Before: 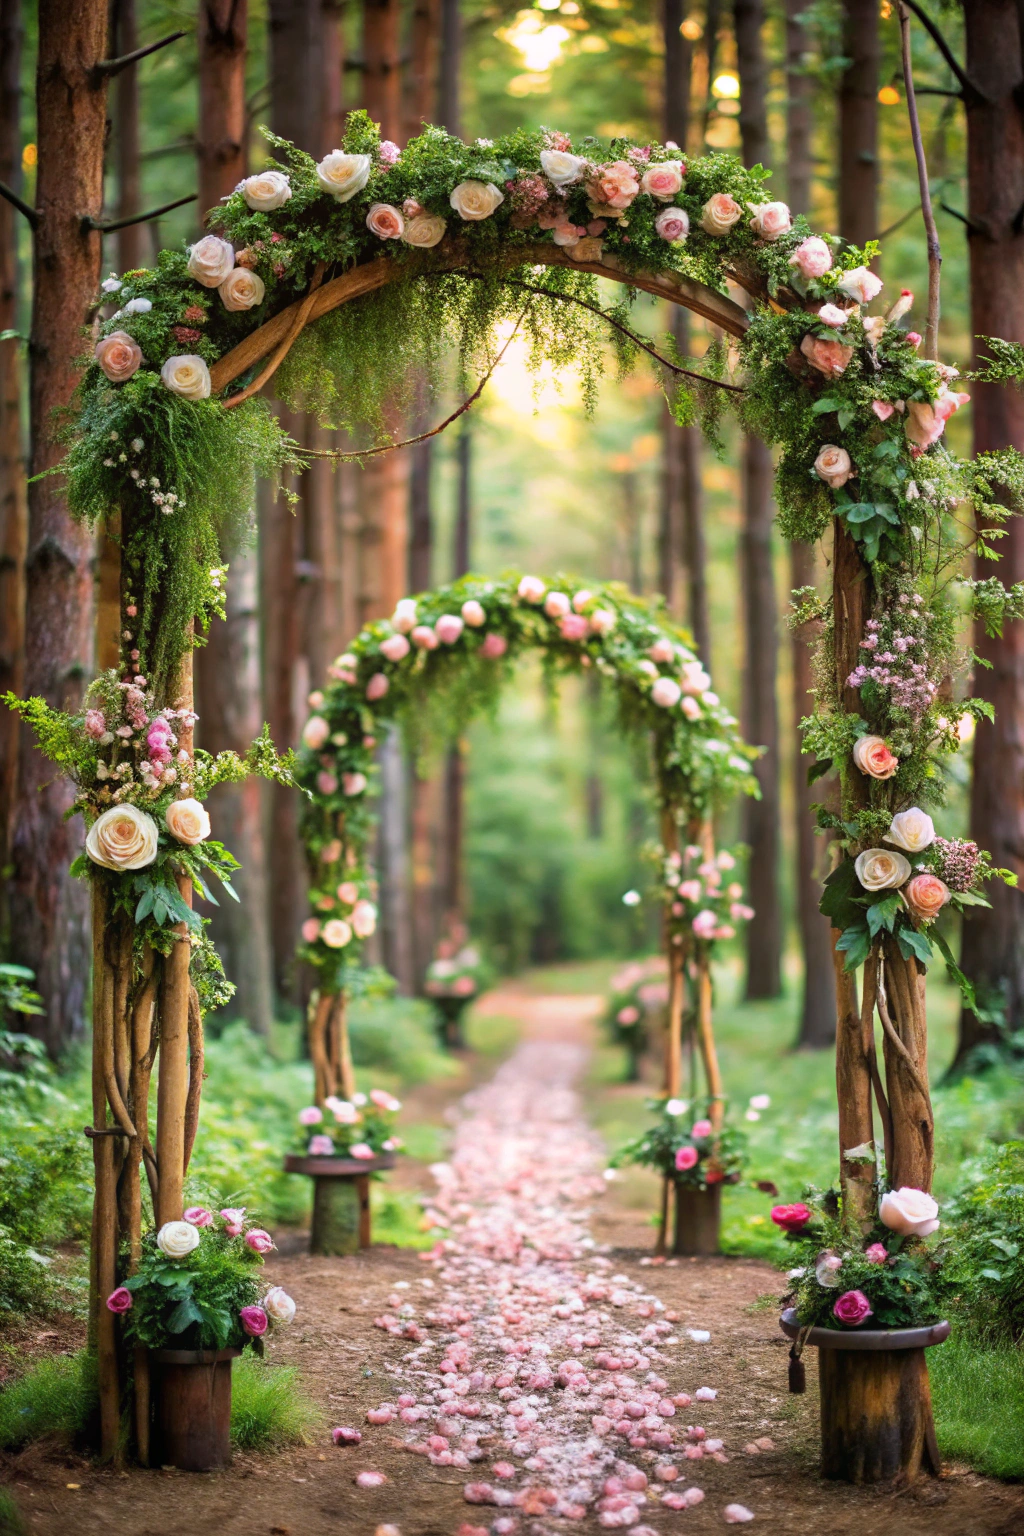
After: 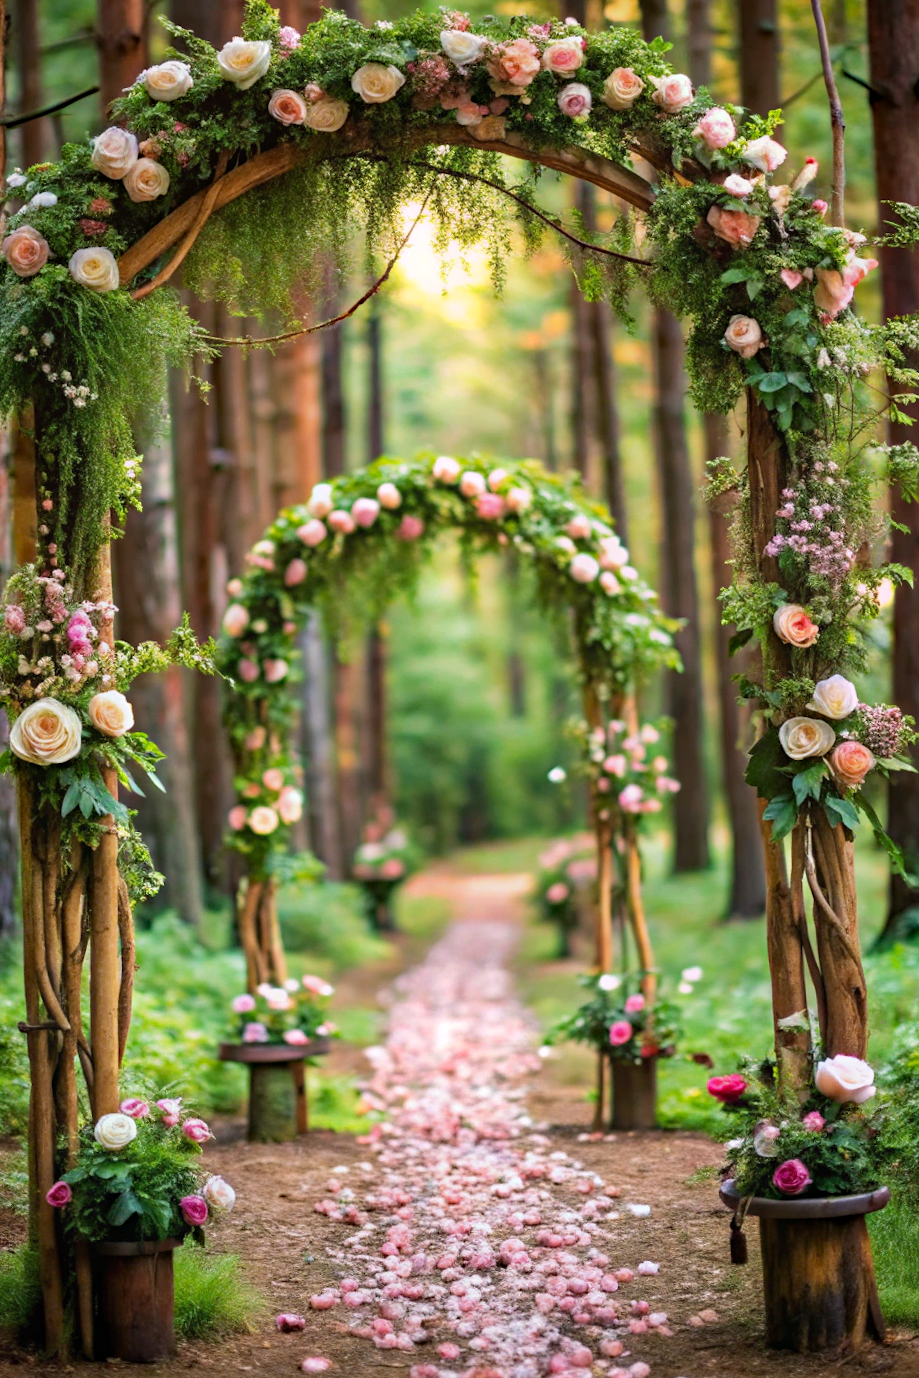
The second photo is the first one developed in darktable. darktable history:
crop and rotate: angle 1.96°, left 5.673%, top 5.673%
haze removal: strength 0.29, distance 0.25, compatibility mode true, adaptive false
